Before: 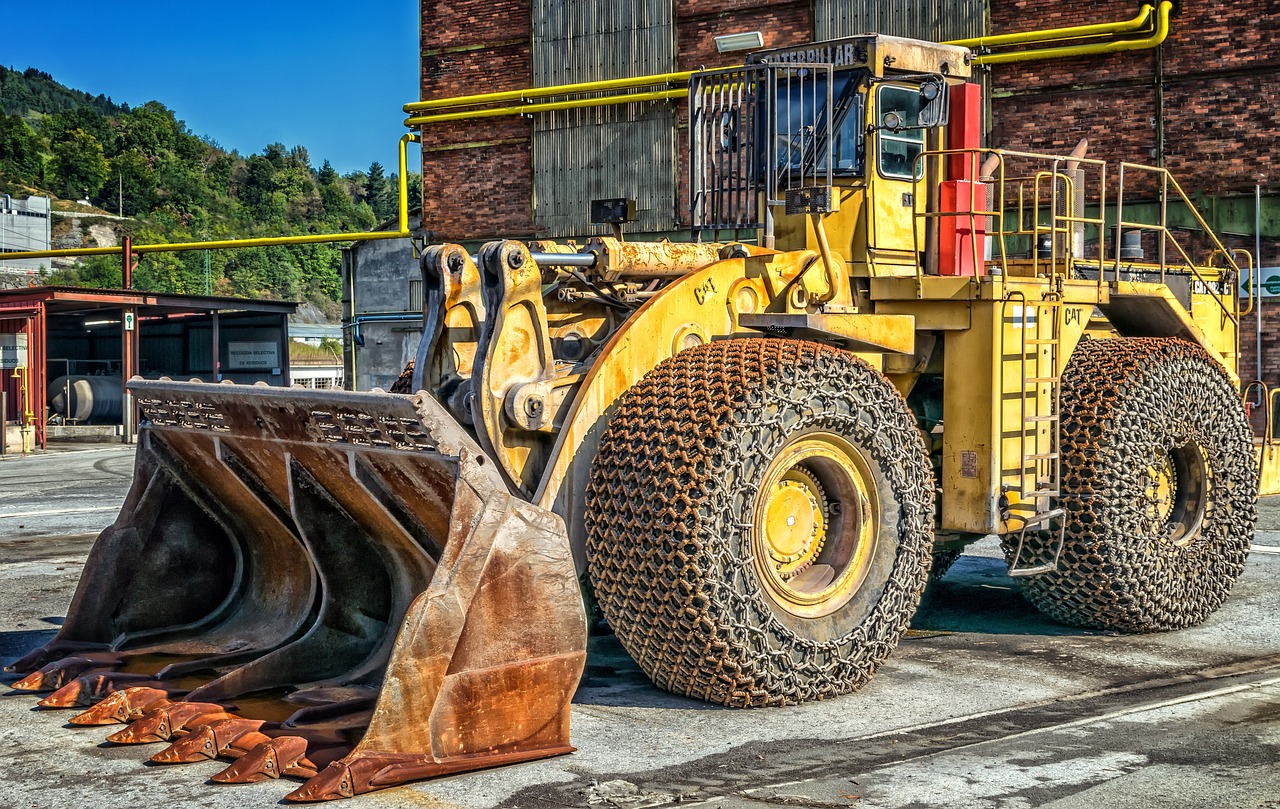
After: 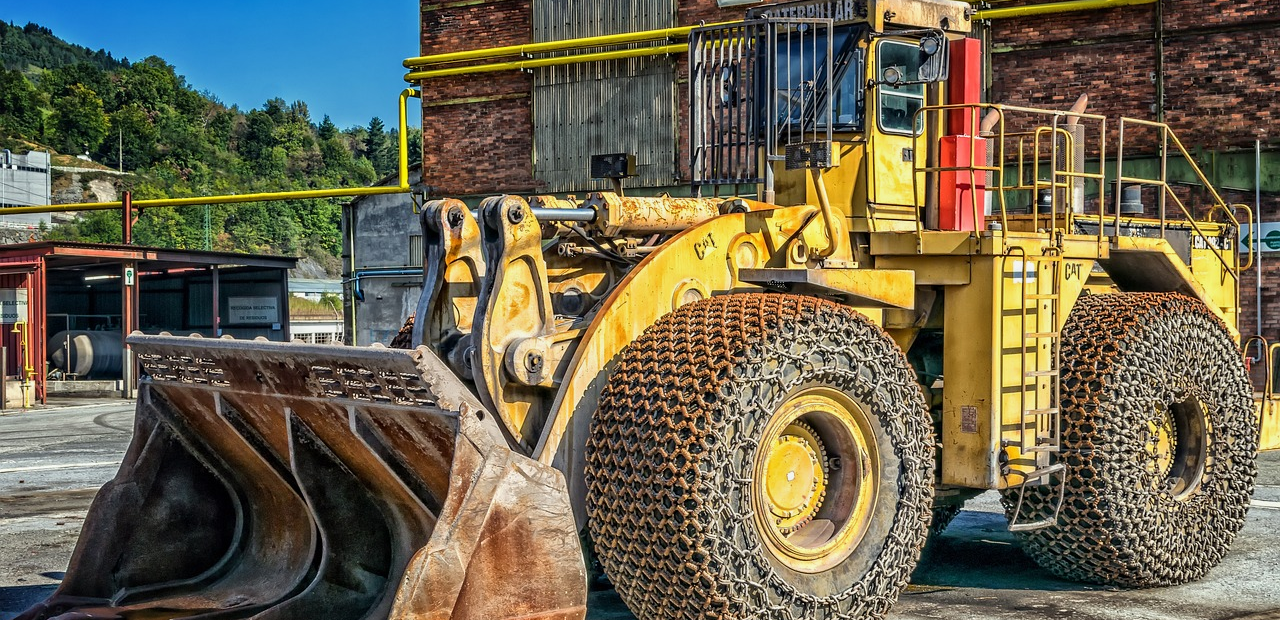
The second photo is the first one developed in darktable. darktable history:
tone equalizer: -8 EV -0.002 EV, -7 EV 0.005 EV, -6 EV -0.009 EV, -5 EV 0.011 EV, -4 EV -0.012 EV, -3 EV 0.007 EV, -2 EV -0.062 EV, -1 EV -0.293 EV, +0 EV -0.582 EV, smoothing diameter 2%, edges refinement/feathering 20, mask exposure compensation -1.57 EV, filter diffusion 5
crop: top 5.667%, bottom 17.637%
